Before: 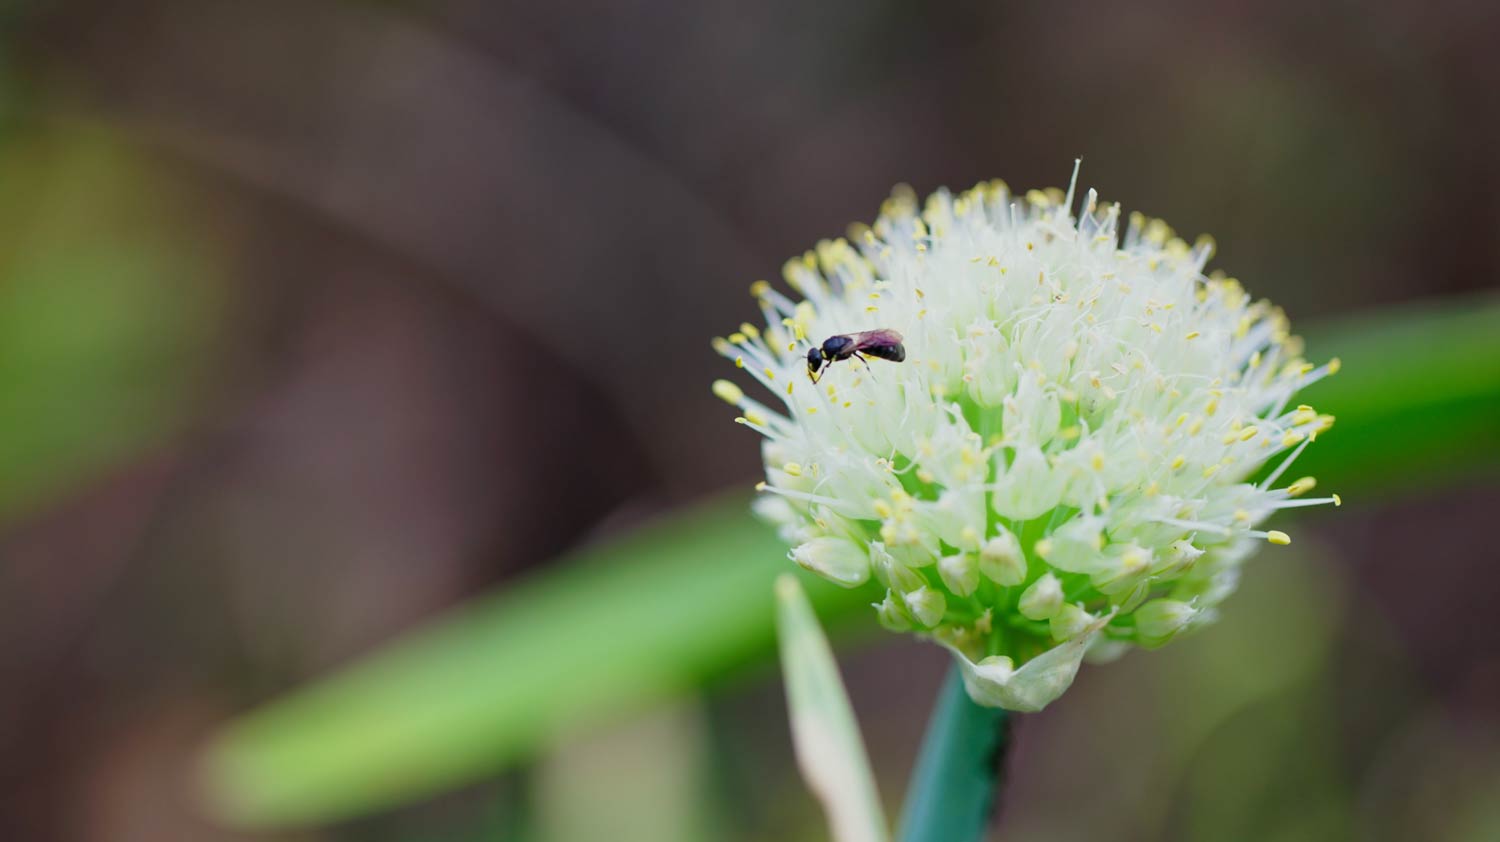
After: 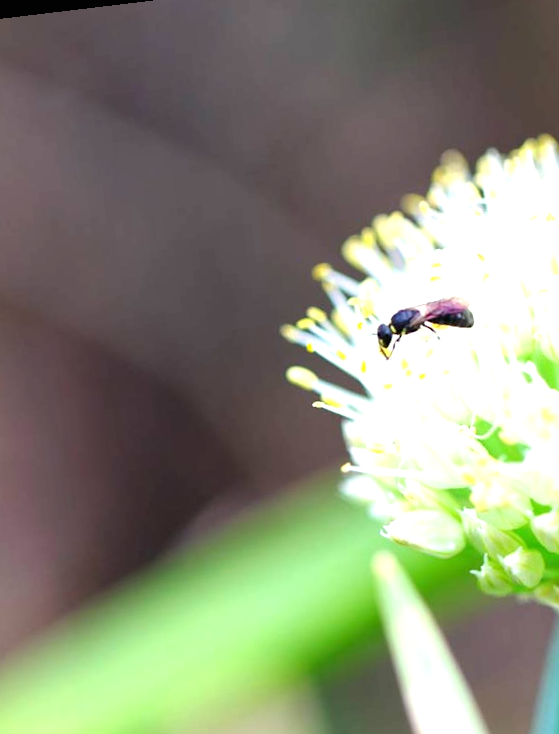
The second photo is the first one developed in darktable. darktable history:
rotate and perspective: rotation -6.83°, automatic cropping off
crop and rotate: left 29.476%, top 10.214%, right 35.32%, bottom 17.333%
exposure: black level correction 0, exposure 1.1 EV, compensate exposure bias true, compensate highlight preservation false
